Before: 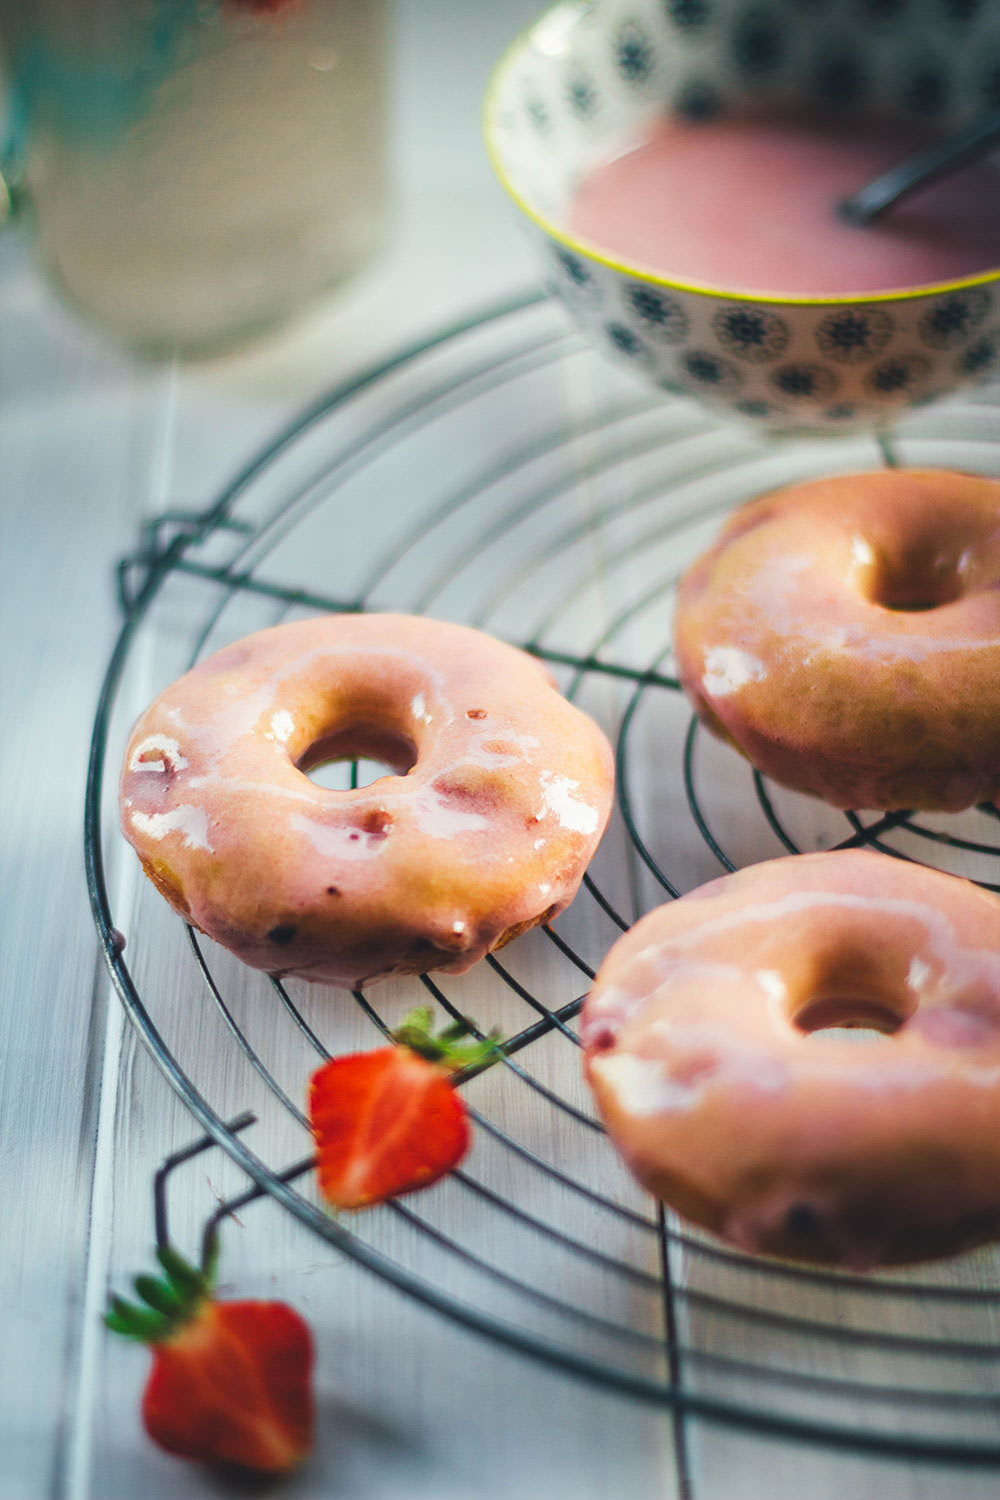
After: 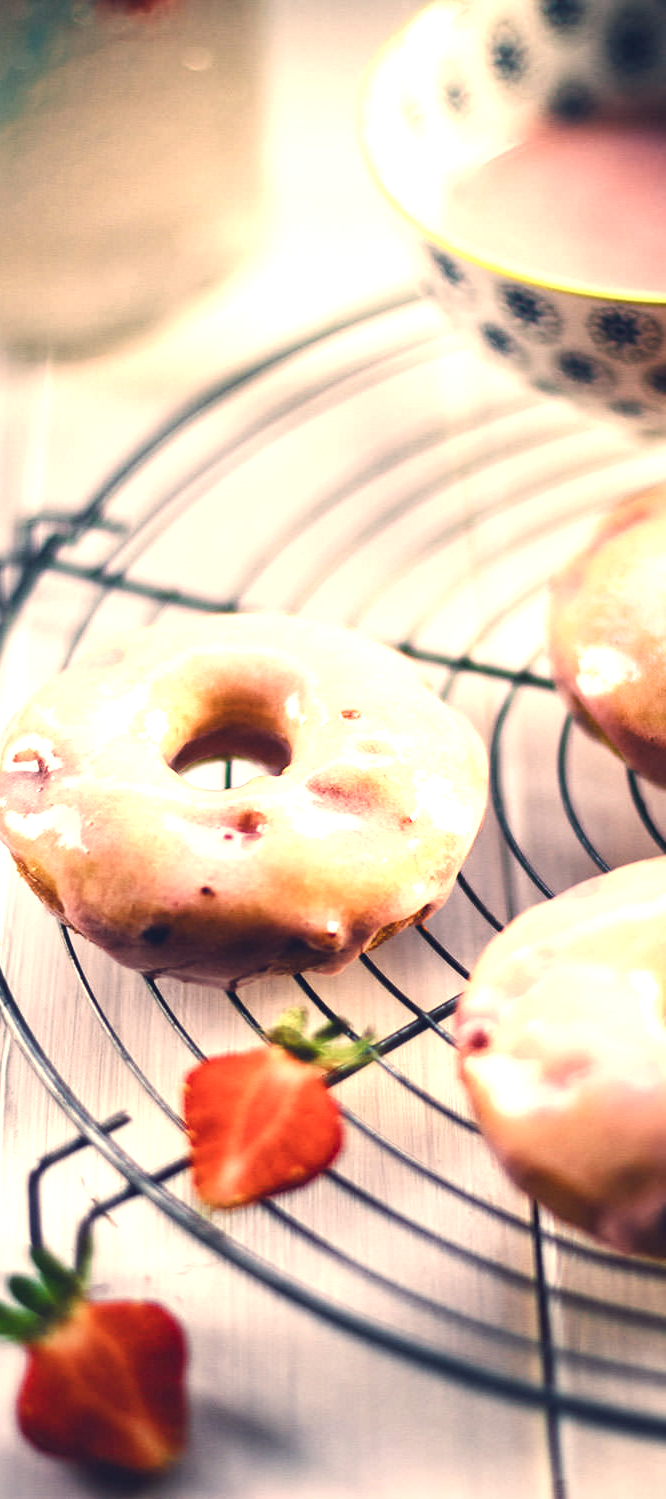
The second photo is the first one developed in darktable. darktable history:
tone equalizer: -8 EV -0.75 EV, -7 EV -0.7 EV, -6 EV -0.6 EV, -5 EV -0.4 EV, -3 EV 0.4 EV, -2 EV 0.6 EV, -1 EV 0.7 EV, +0 EV 0.75 EV, edges refinement/feathering 500, mask exposure compensation -1.57 EV, preserve details no
crop and rotate: left 12.648%, right 20.685%
color balance rgb: perceptual saturation grading › global saturation 20%, perceptual saturation grading › highlights -50%, perceptual saturation grading › shadows 30%, perceptual brilliance grading › global brilliance 10%, perceptual brilliance grading › shadows 15%
color correction: highlights a* 19.59, highlights b* 27.49, shadows a* 3.46, shadows b* -17.28, saturation 0.73
